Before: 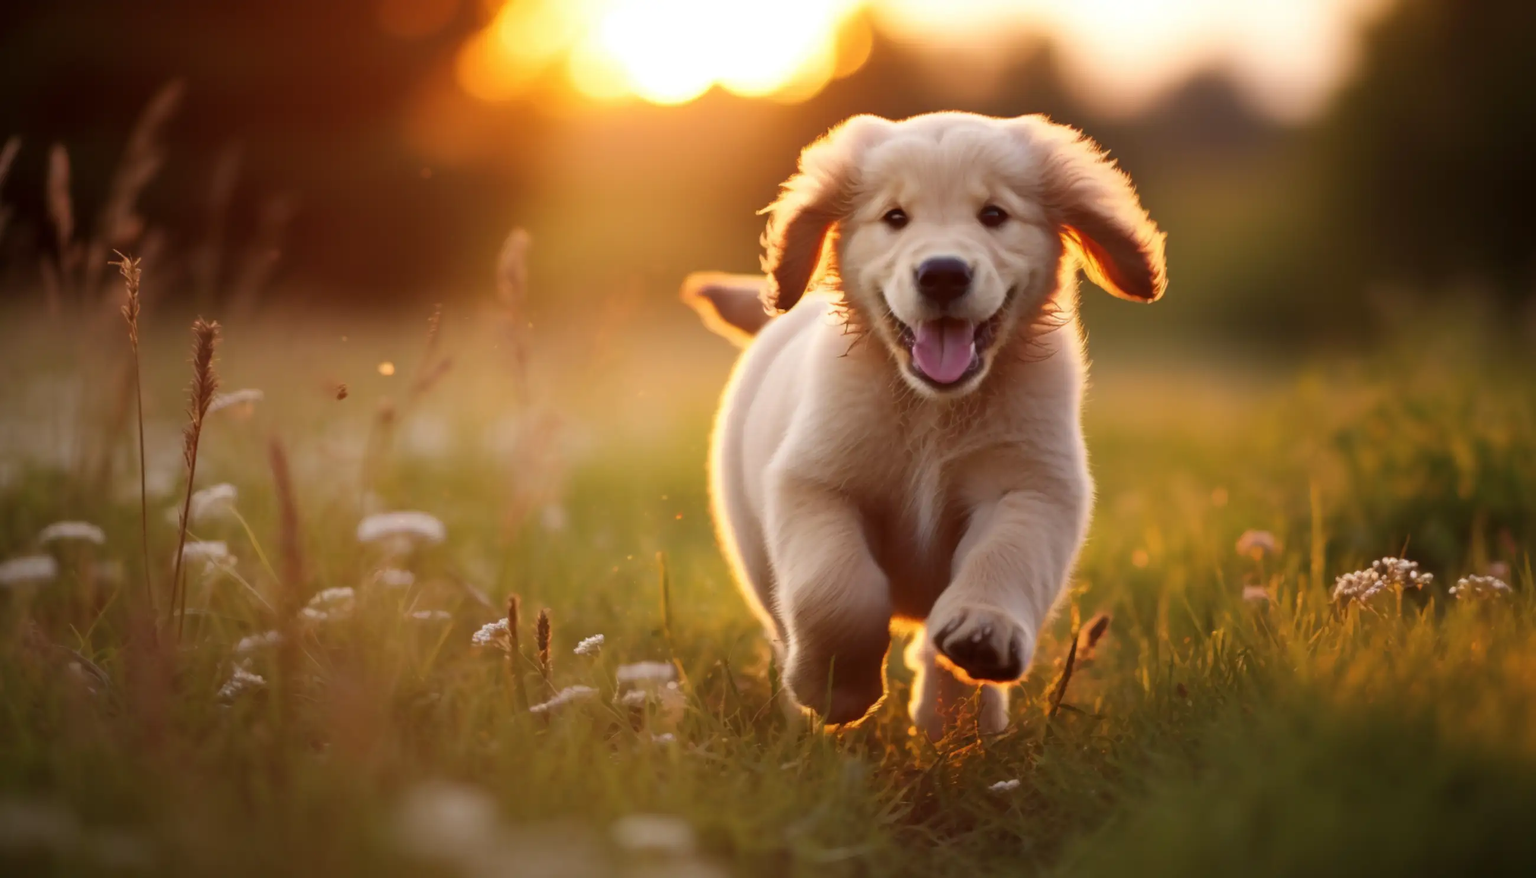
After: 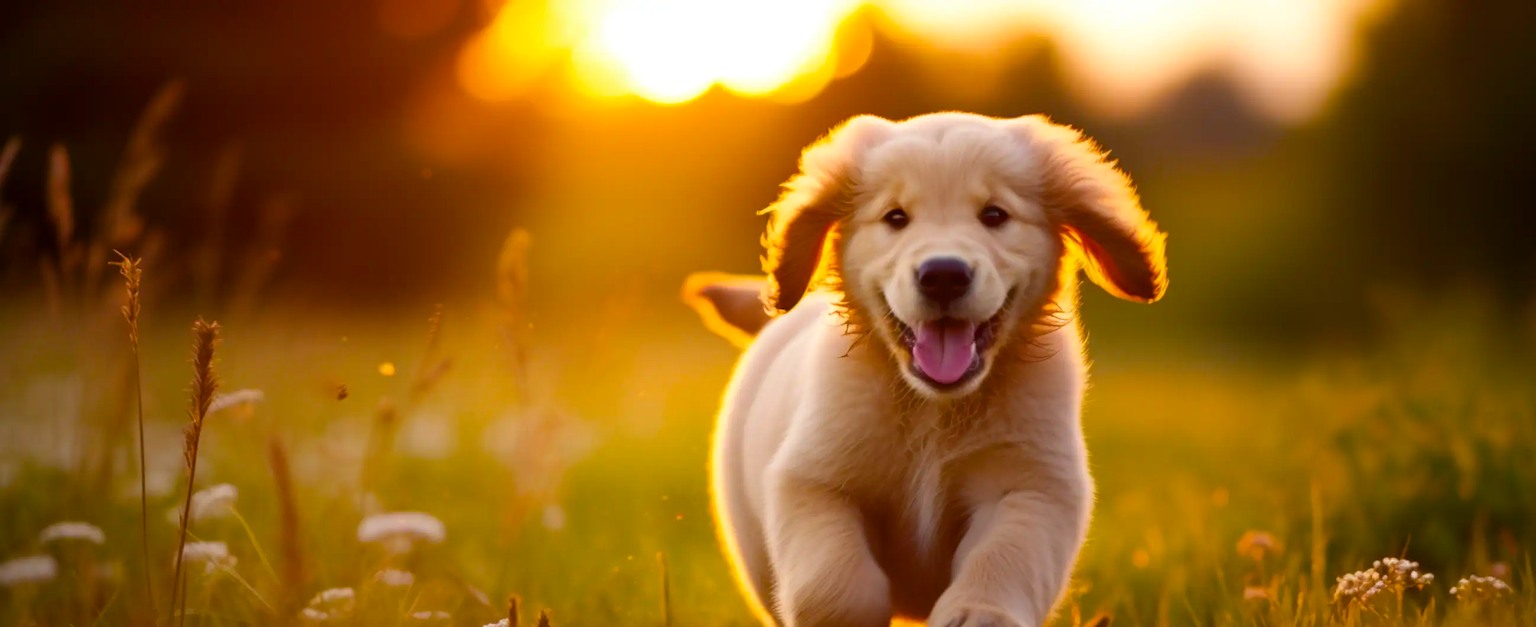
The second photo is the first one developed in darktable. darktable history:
color balance rgb: linear chroma grading › global chroma 15%, perceptual saturation grading › global saturation 30%
crop: bottom 28.576%
